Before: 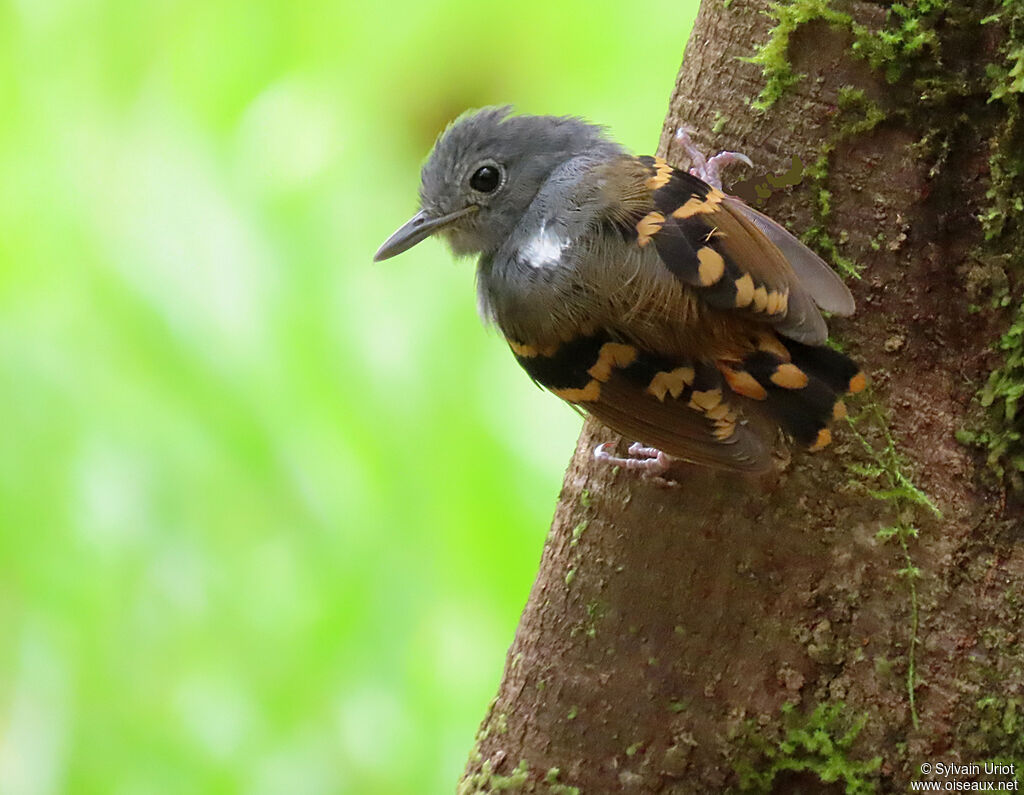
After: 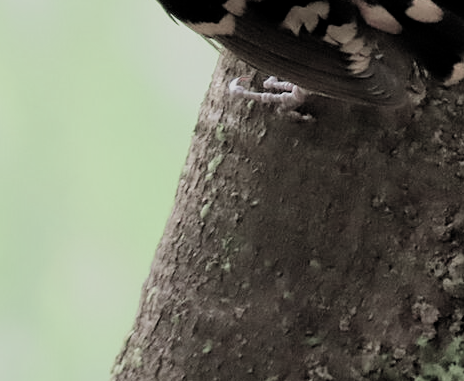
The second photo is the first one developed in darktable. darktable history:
local contrast: mode bilateral grid, contrast 15, coarseness 35, detail 104%, midtone range 0.2
contrast brightness saturation: saturation -0.061
crop: left 35.705%, top 46.133%, right 18.178%, bottom 5.865%
filmic rgb: black relative exposure -5.03 EV, white relative exposure 3.96 EV, hardness 2.9, contrast 1.184, highlights saturation mix -29.5%, color science v5 (2021), contrast in shadows safe, contrast in highlights safe
